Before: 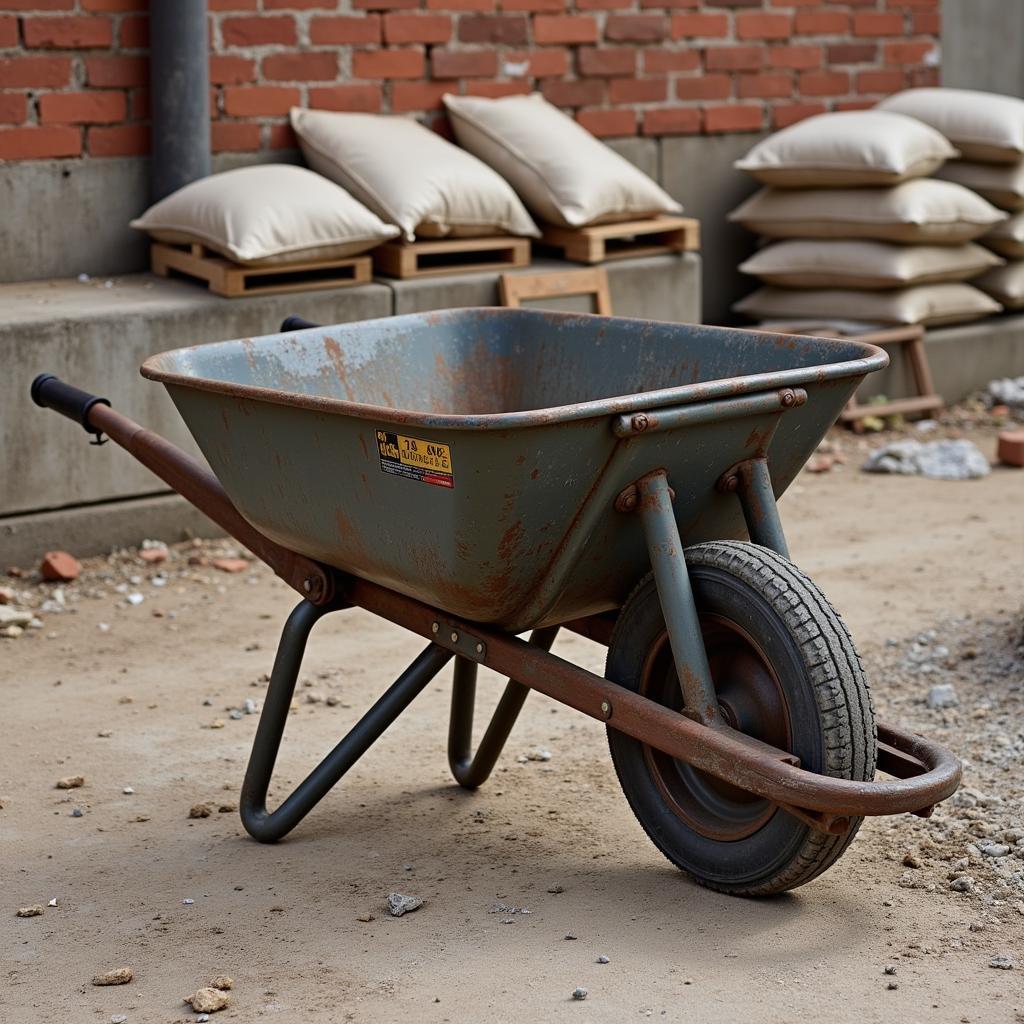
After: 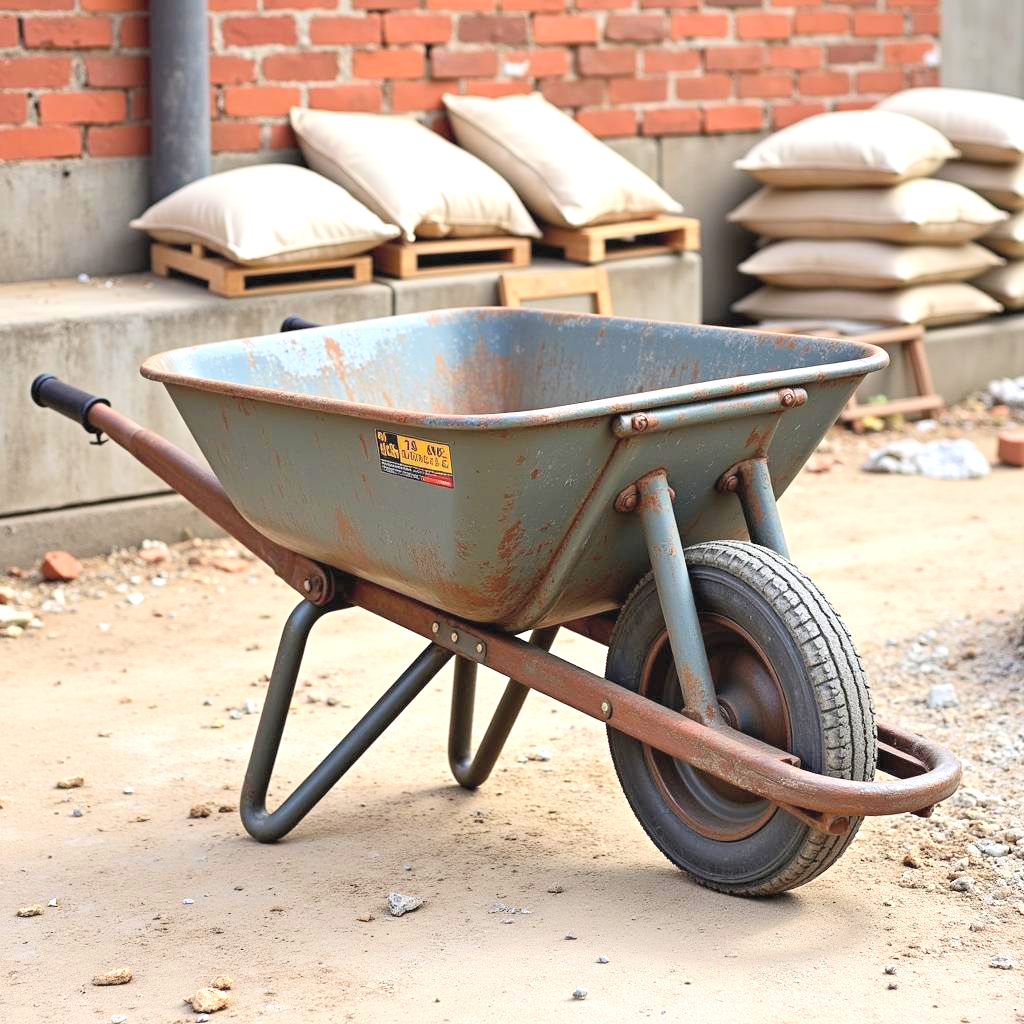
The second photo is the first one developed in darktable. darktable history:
exposure: black level correction 0, exposure 1.001 EV, compensate exposure bias true, compensate highlight preservation false
contrast brightness saturation: contrast 0.101, brightness 0.293, saturation 0.148
